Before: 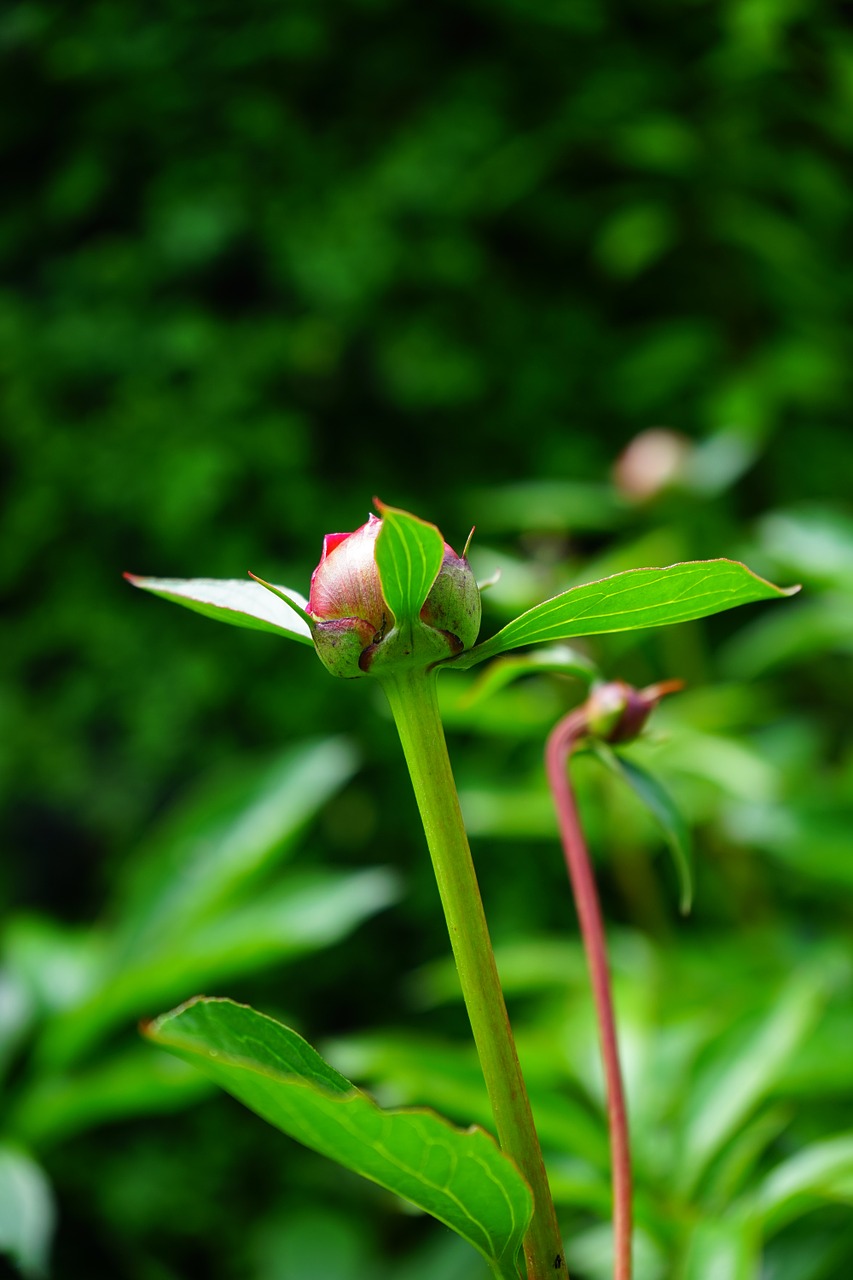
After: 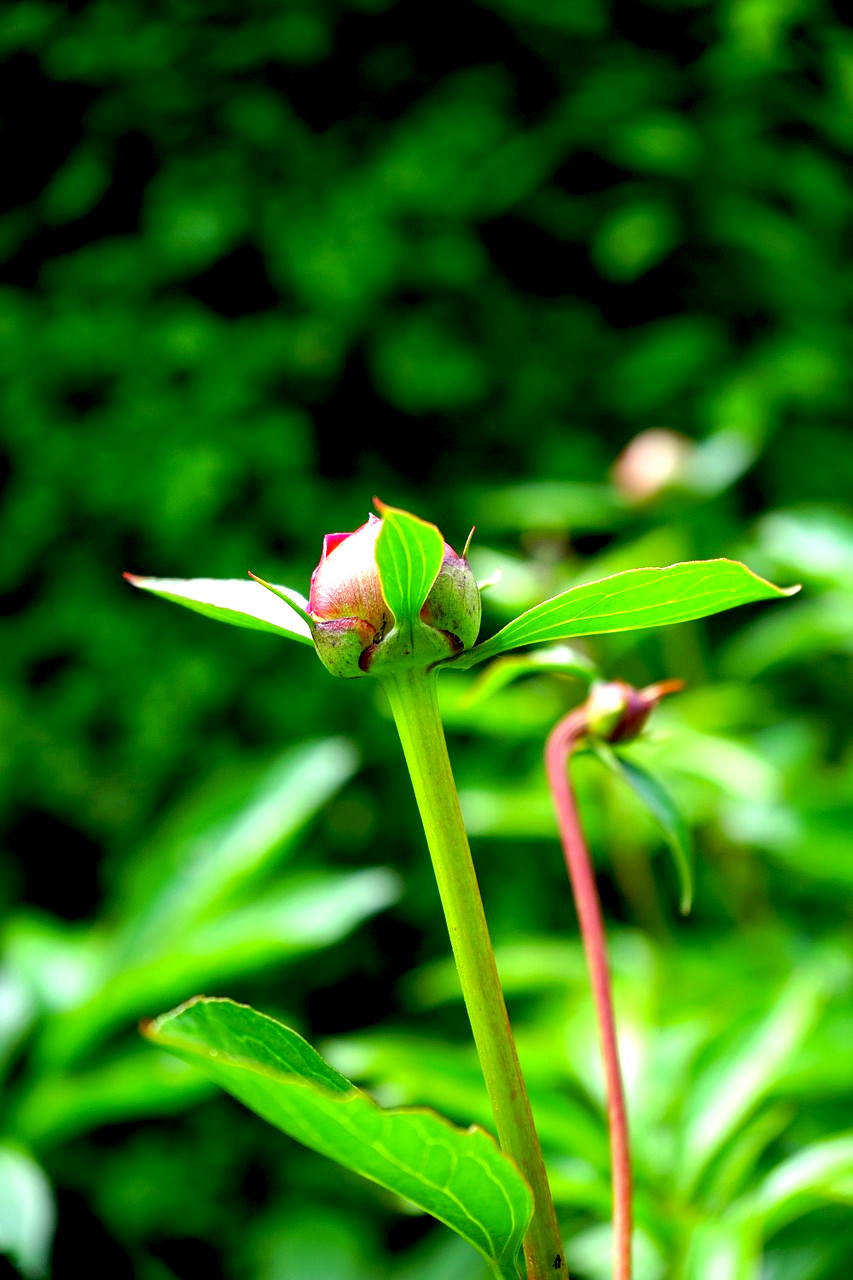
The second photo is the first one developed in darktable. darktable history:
white balance: red 1, blue 1
rgb levels: preserve colors max RGB
exposure: black level correction 0.008, exposure 0.979 EV, compensate highlight preservation false
